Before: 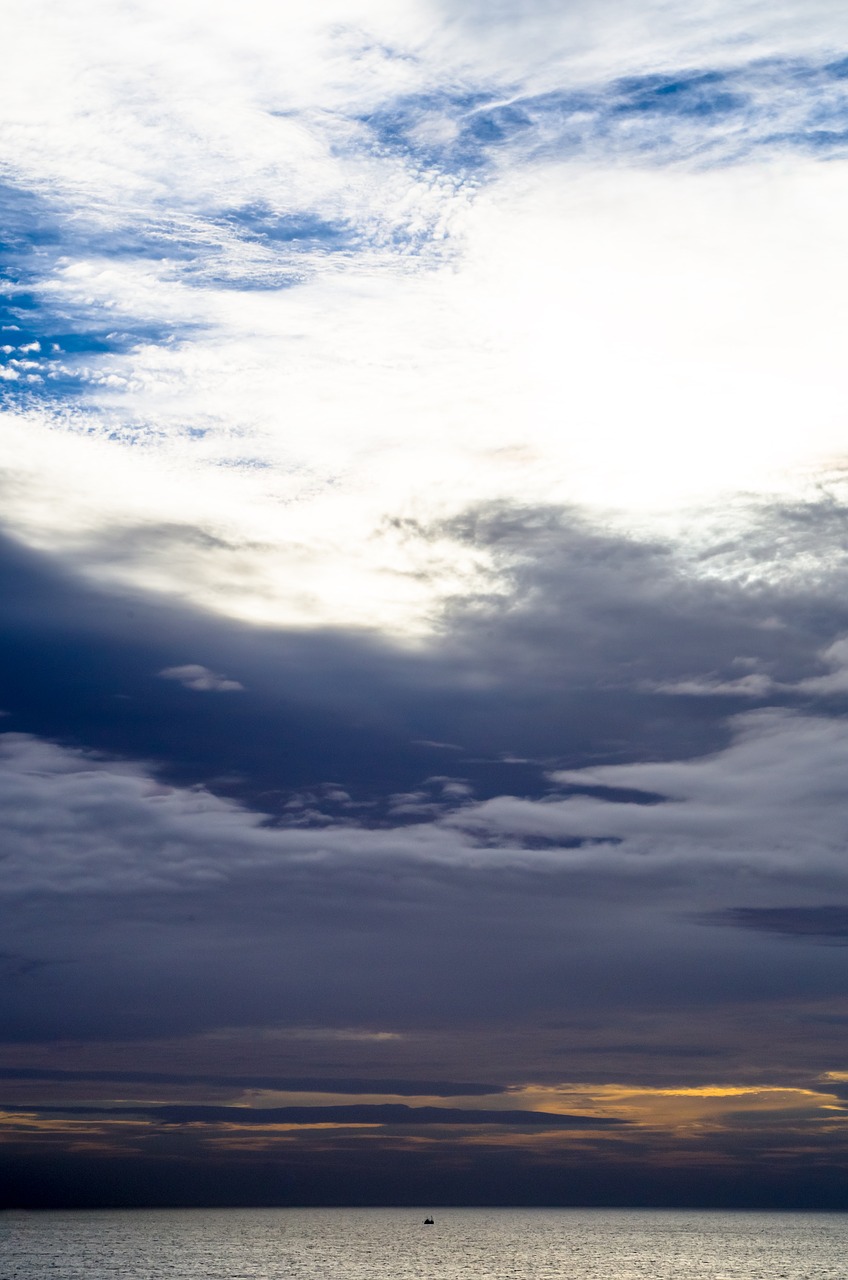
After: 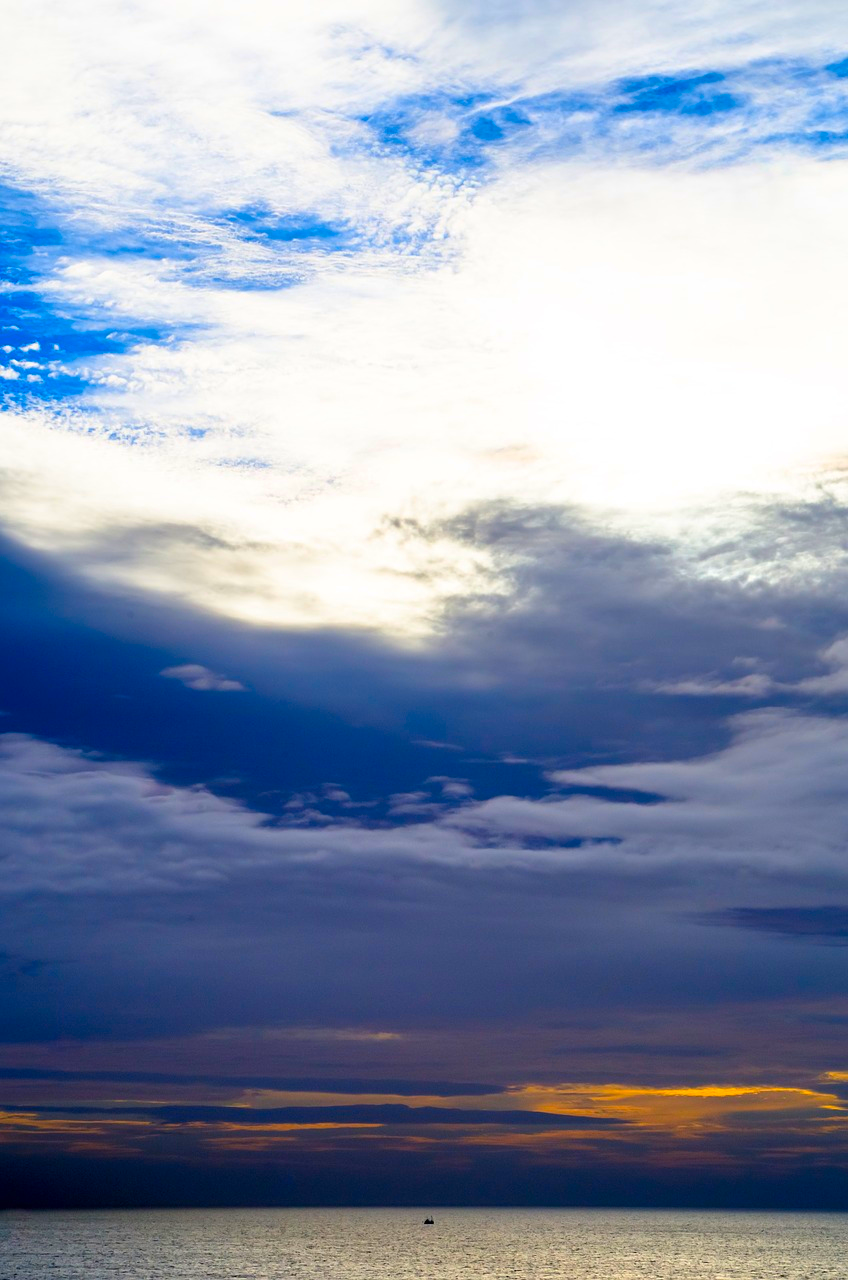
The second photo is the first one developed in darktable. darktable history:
color correction: highlights b* -0.011, saturation 1.82
